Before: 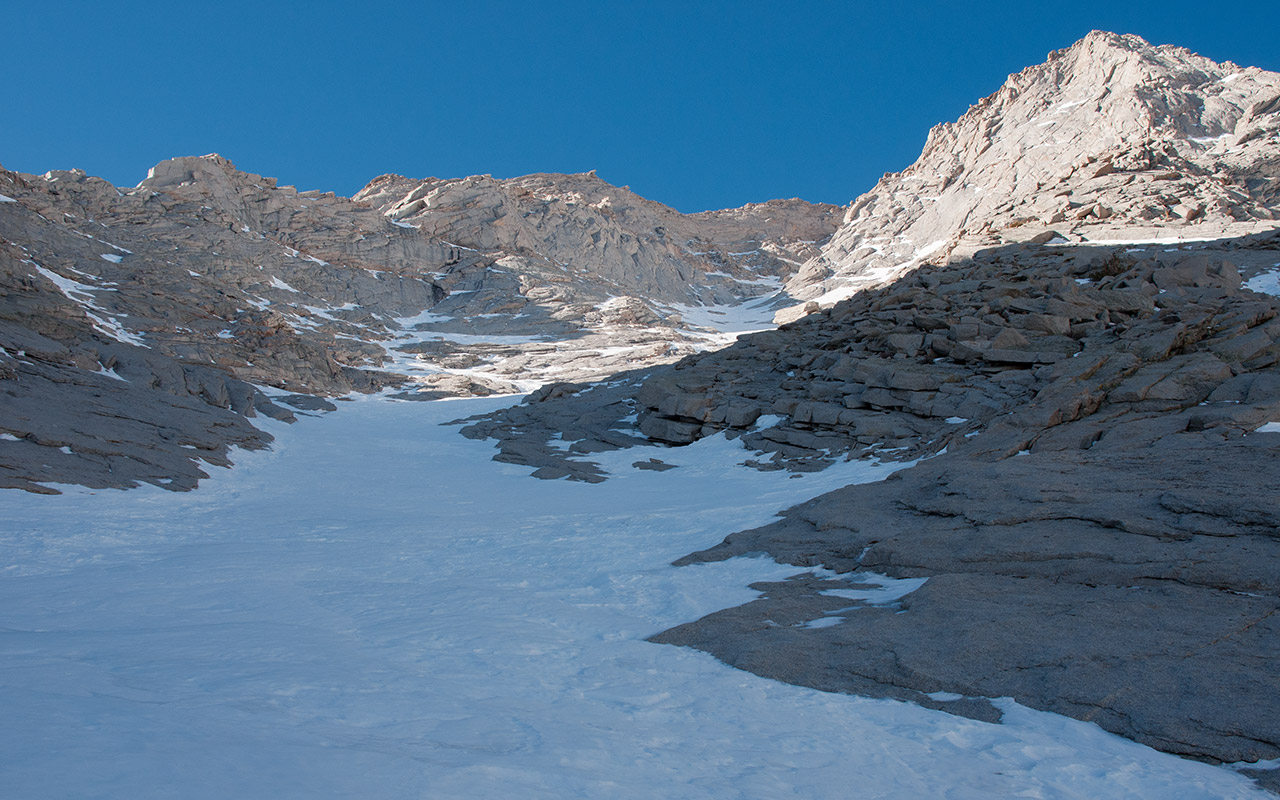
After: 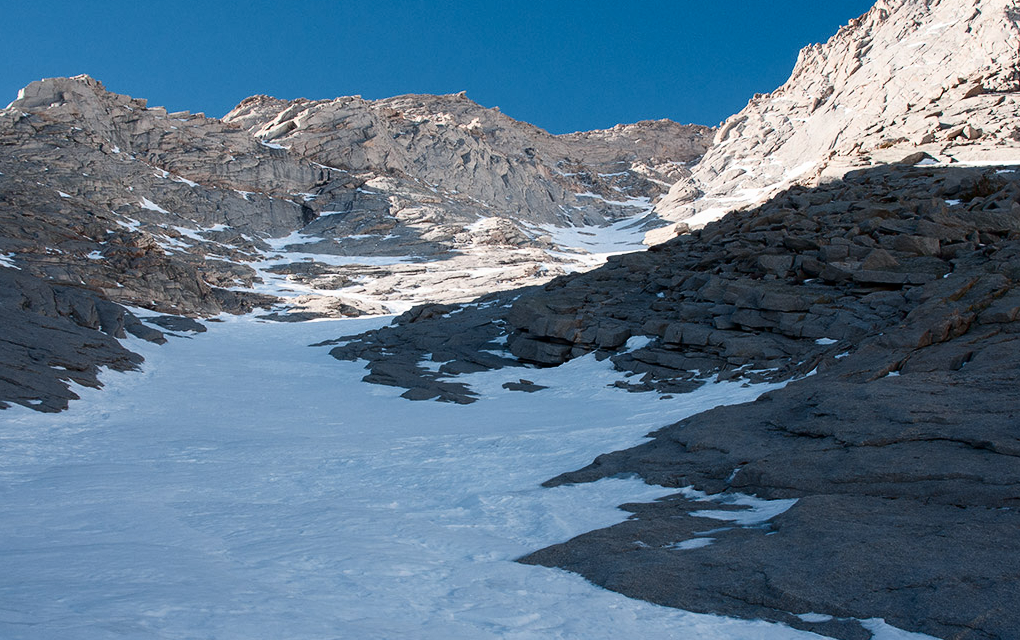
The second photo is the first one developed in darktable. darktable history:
crop and rotate: left 10.234%, top 10.044%, right 10.052%, bottom 9.935%
contrast brightness saturation: contrast 0.27
